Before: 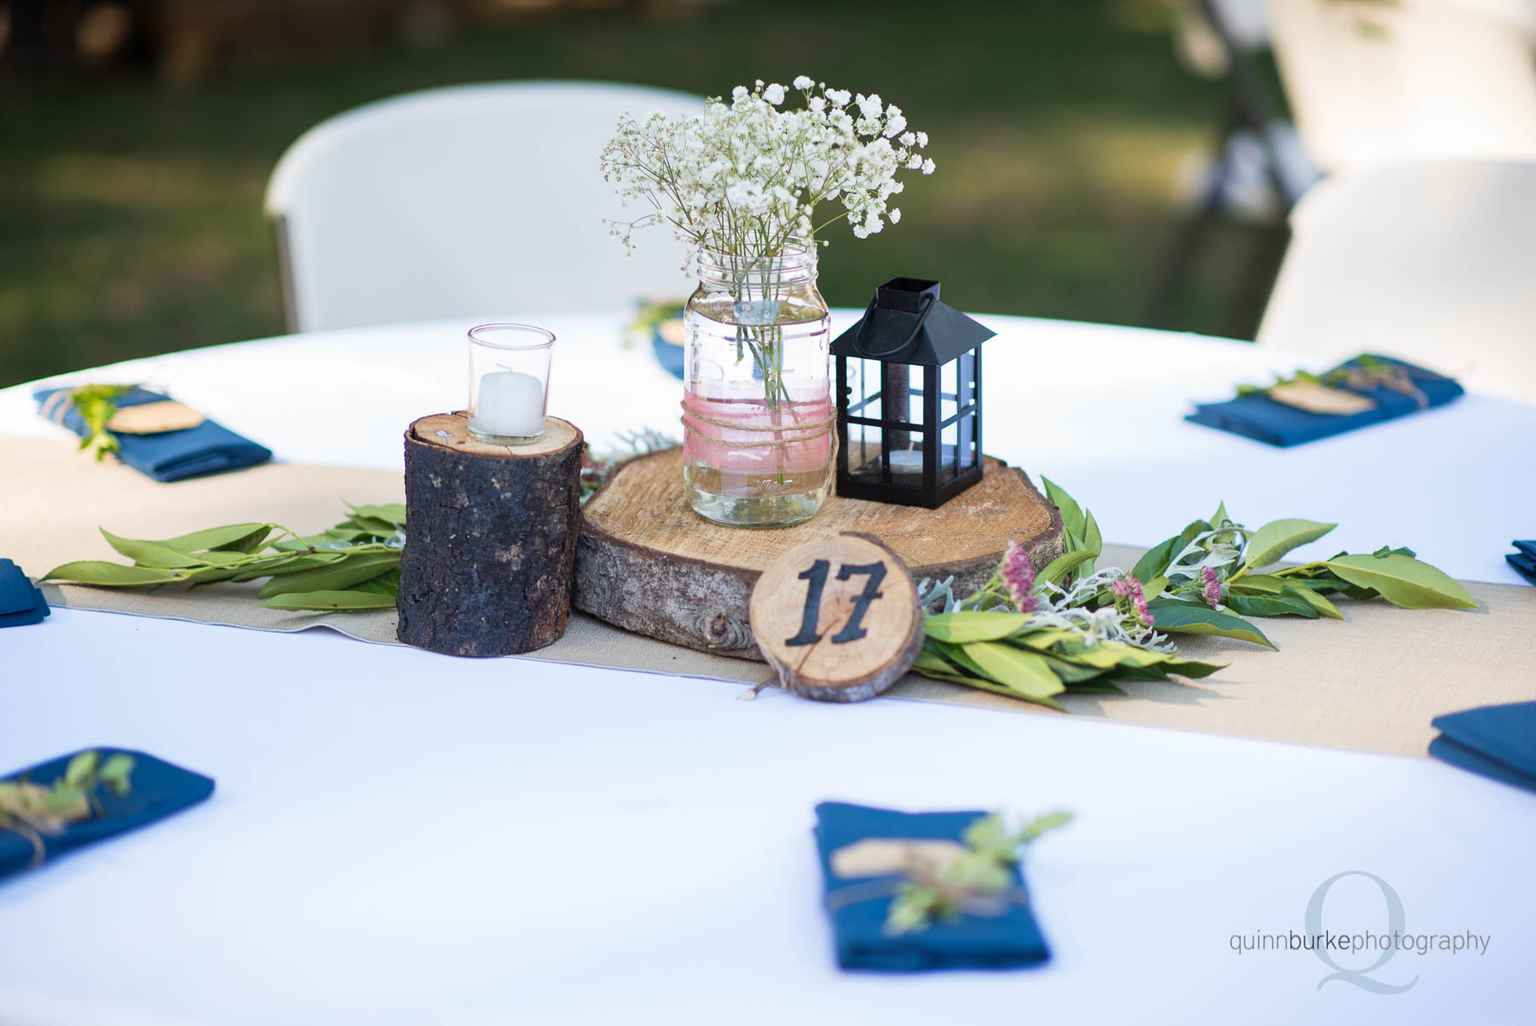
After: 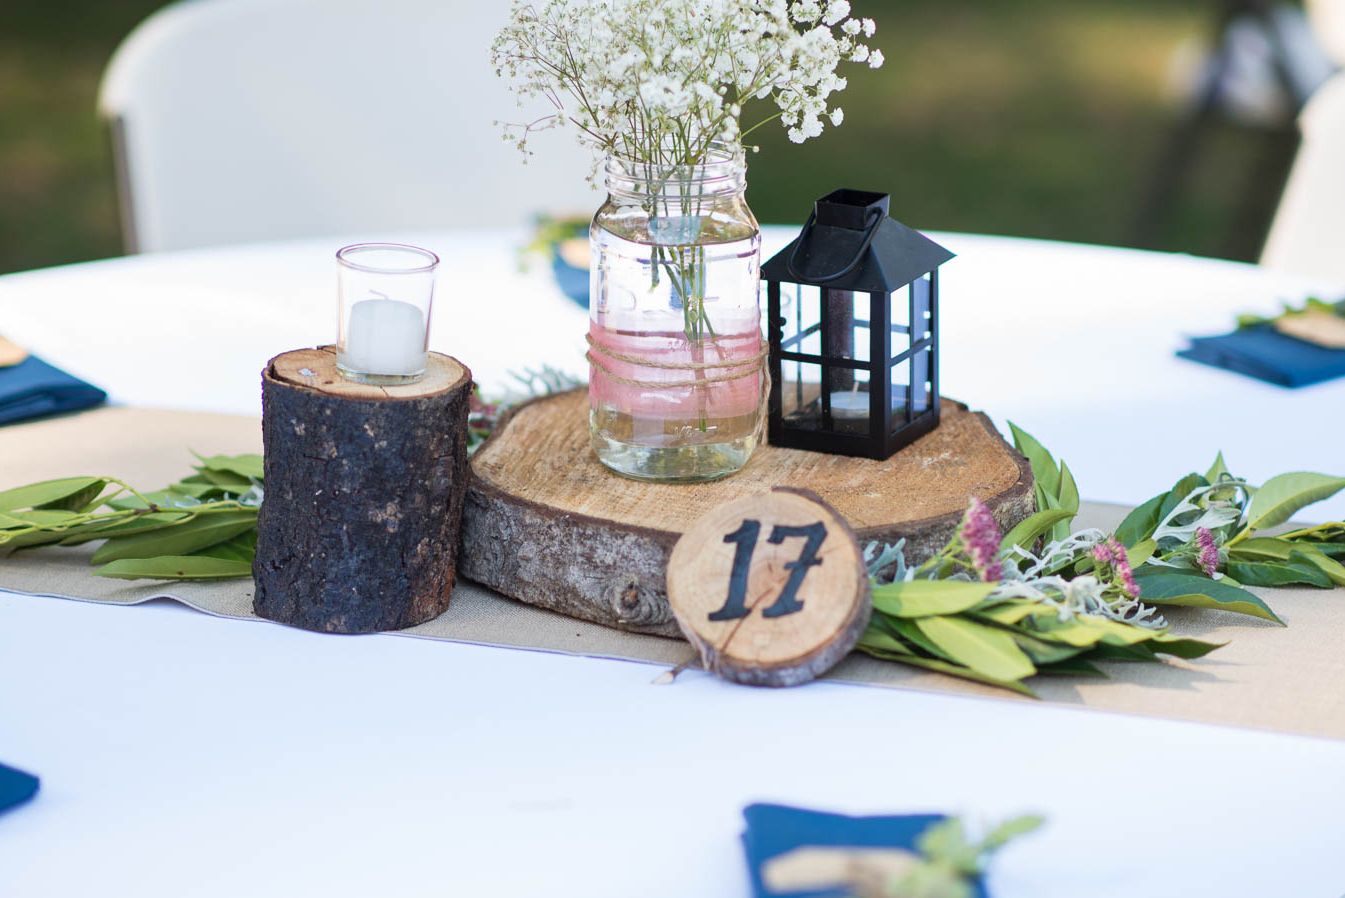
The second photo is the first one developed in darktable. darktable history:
crop and rotate: left 11.831%, top 11.346%, right 13.429%, bottom 13.899%
